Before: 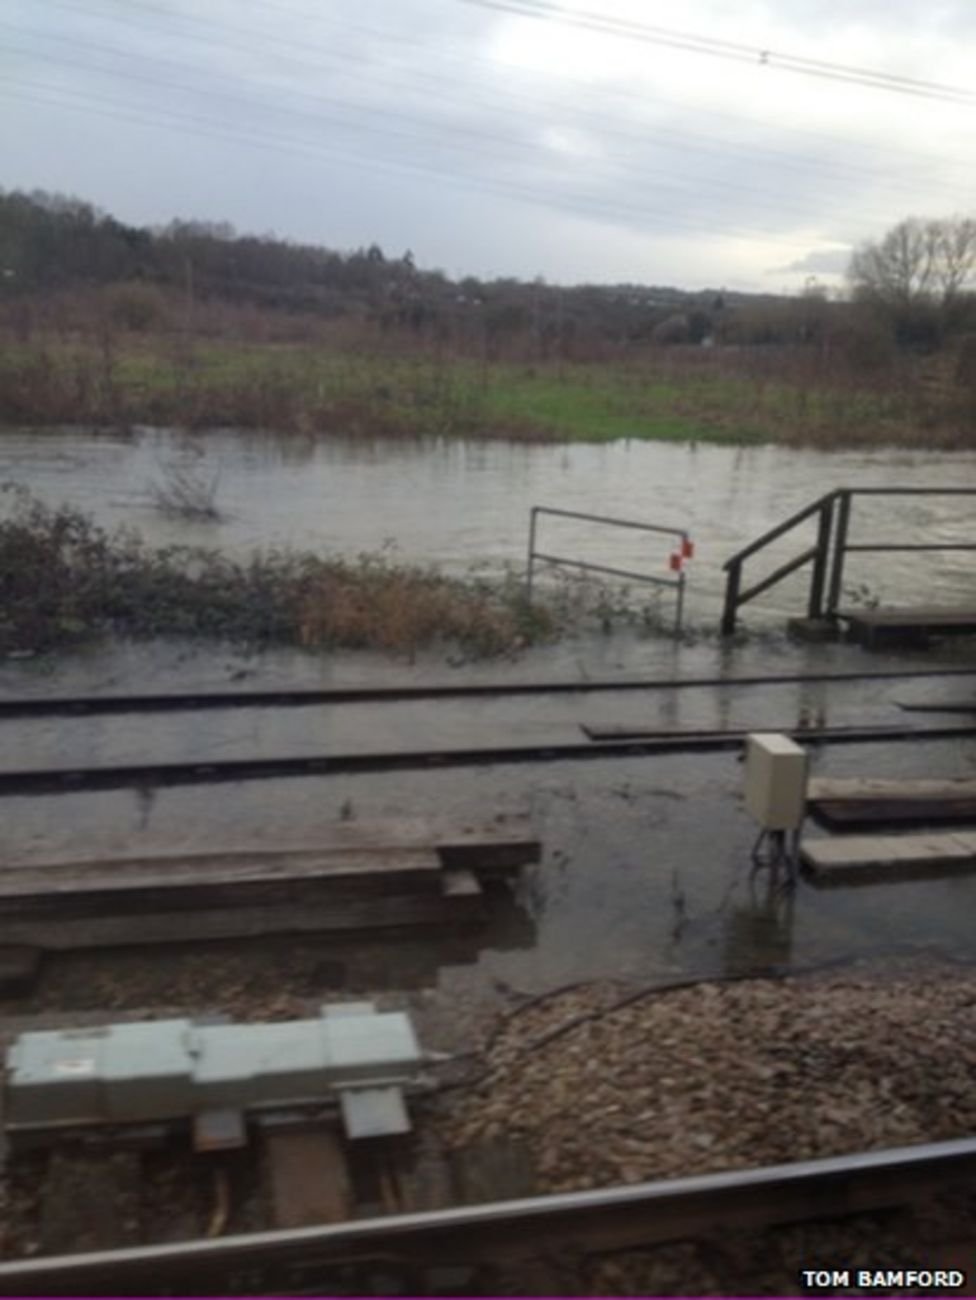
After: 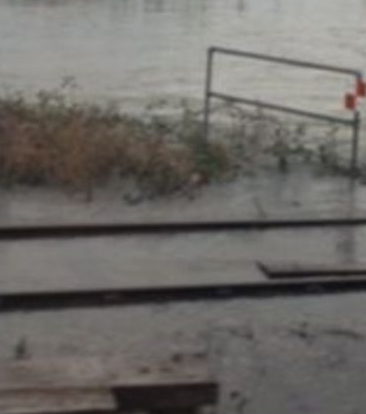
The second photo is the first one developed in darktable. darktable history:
crop: left 31.751%, top 32.172%, right 27.8%, bottom 35.83%
rotate and perspective: rotation 0.215°, lens shift (vertical) -0.139, crop left 0.069, crop right 0.939, crop top 0.002, crop bottom 0.996
